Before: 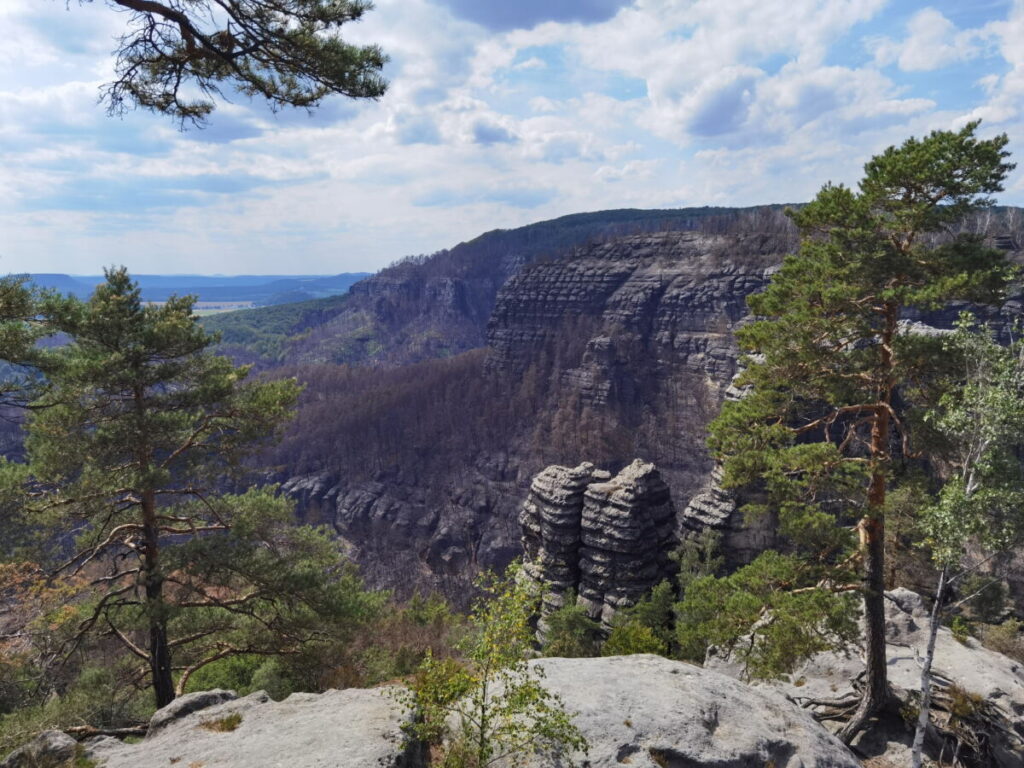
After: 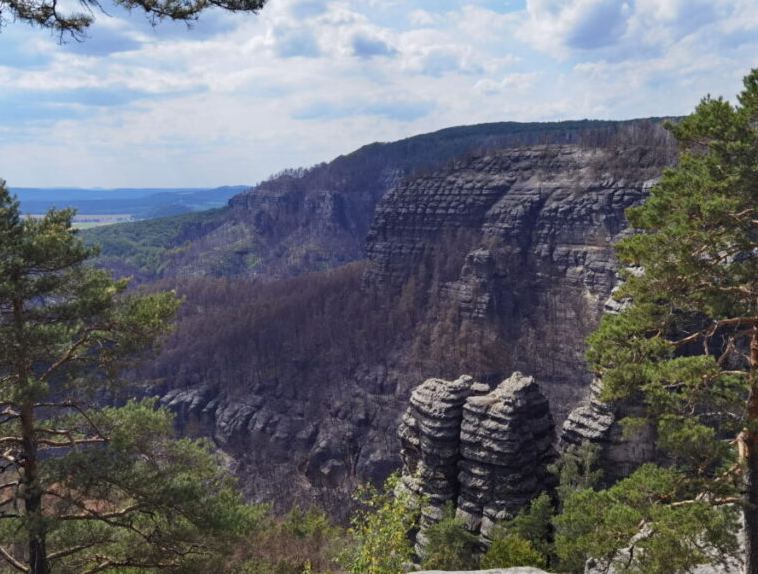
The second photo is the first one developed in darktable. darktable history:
crop and rotate: left 11.856%, top 11.372%, right 14.027%, bottom 13.855%
